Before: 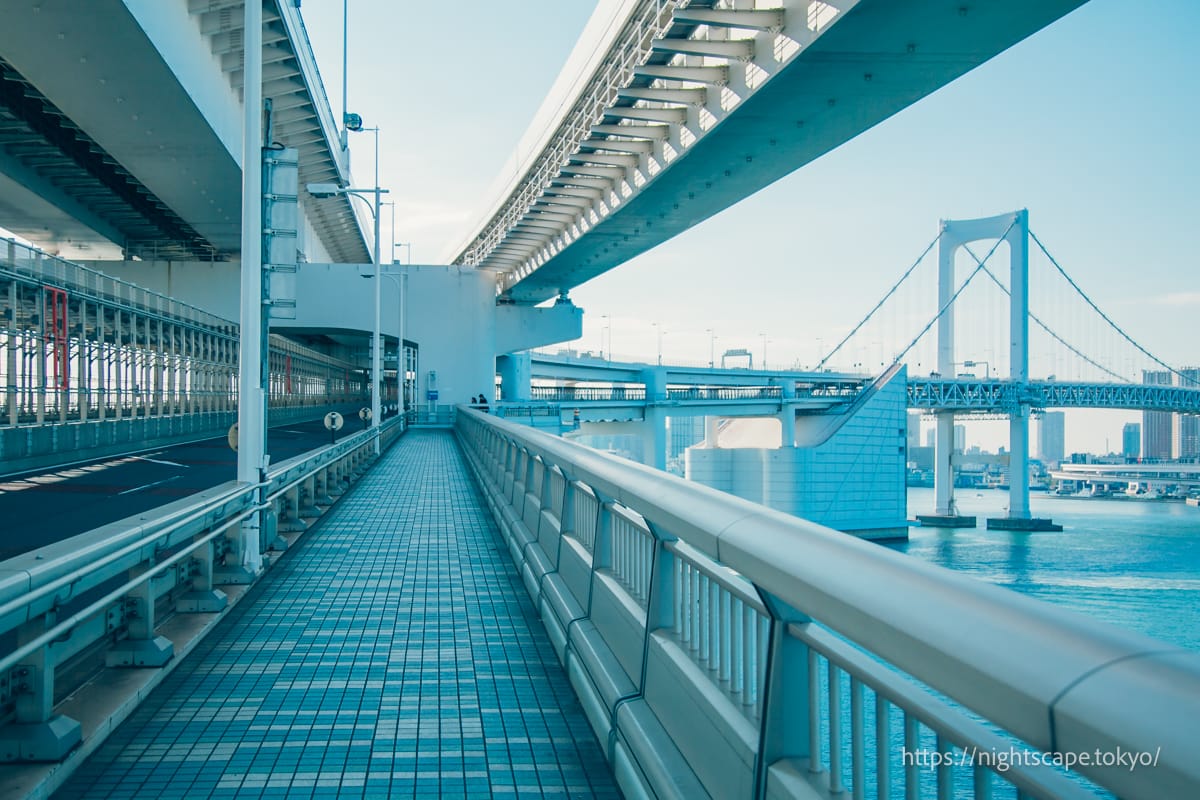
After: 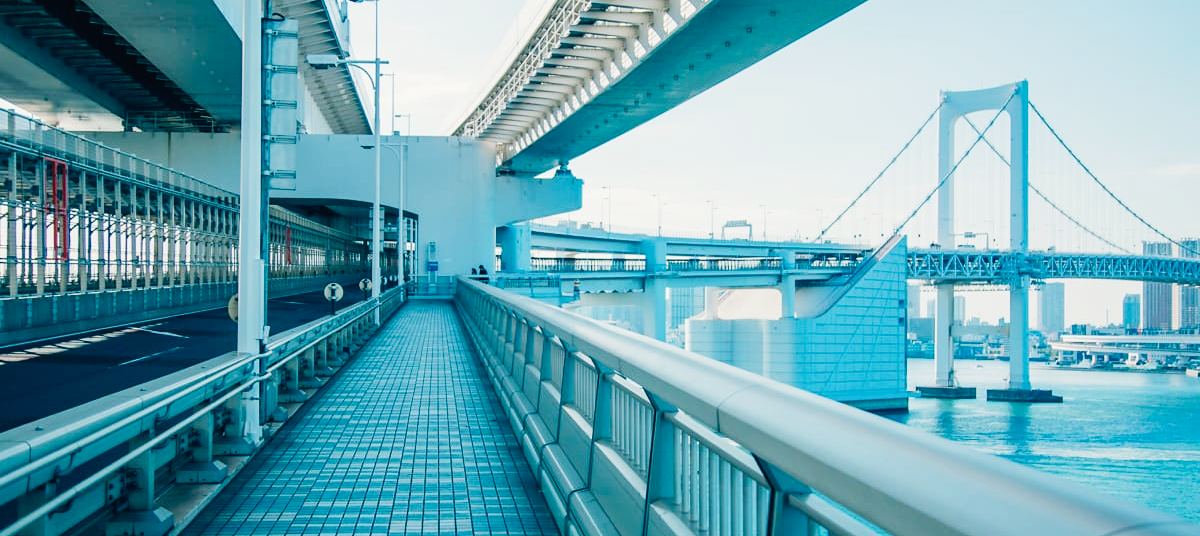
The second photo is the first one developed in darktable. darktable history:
tone curve: curves: ch0 [(0, 0.01) (0.133, 0.057) (0.338, 0.327) (0.494, 0.55) (0.726, 0.807) (1, 1)]; ch1 [(0, 0) (0.346, 0.324) (0.45, 0.431) (0.5, 0.5) (0.522, 0.517) (0.543, 0.578) (1, 1)]; ch2 [(0, 0) (0.44, 0.424) (0.501, 0.499) (0.564, 0.611) (0.622, 0.667) (0.707, 0.746) (1, 1)], preserve colors none
crop: top 16.245%, bottom 16.696%
